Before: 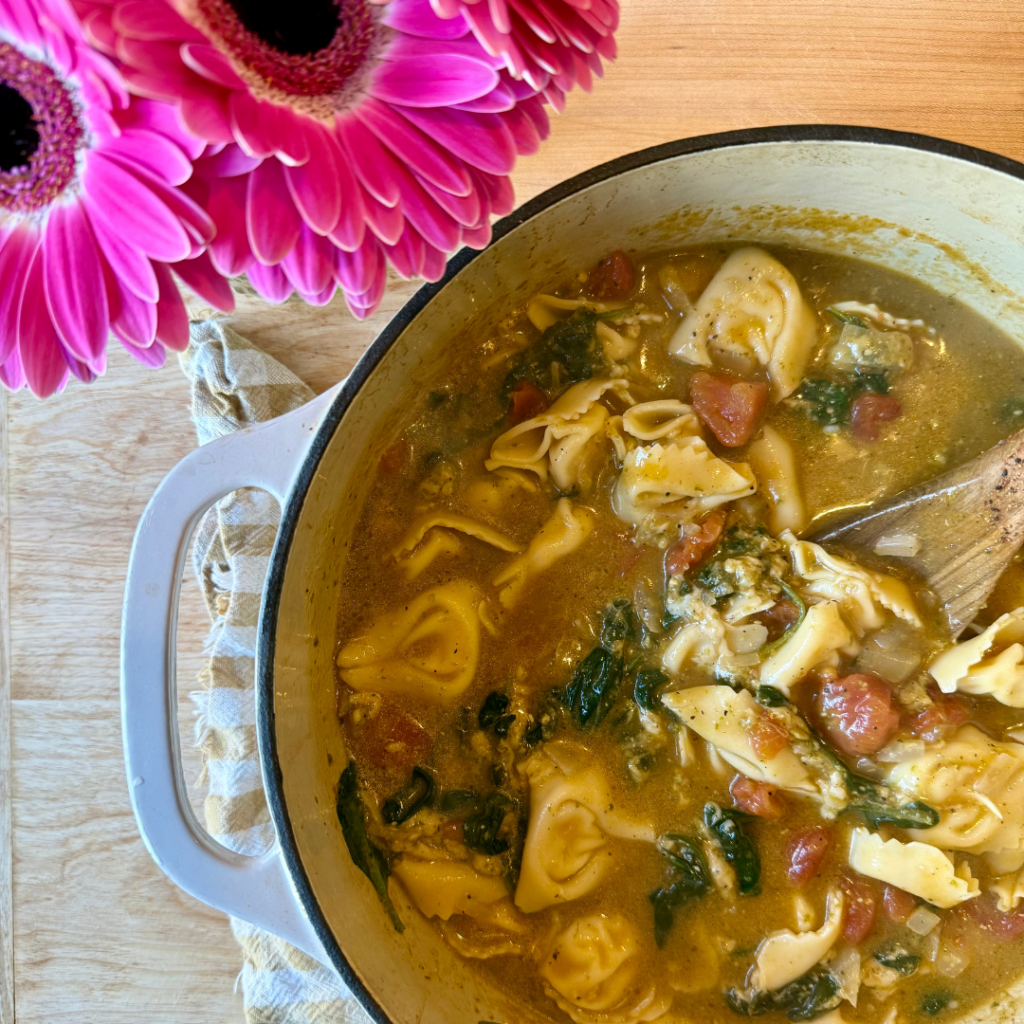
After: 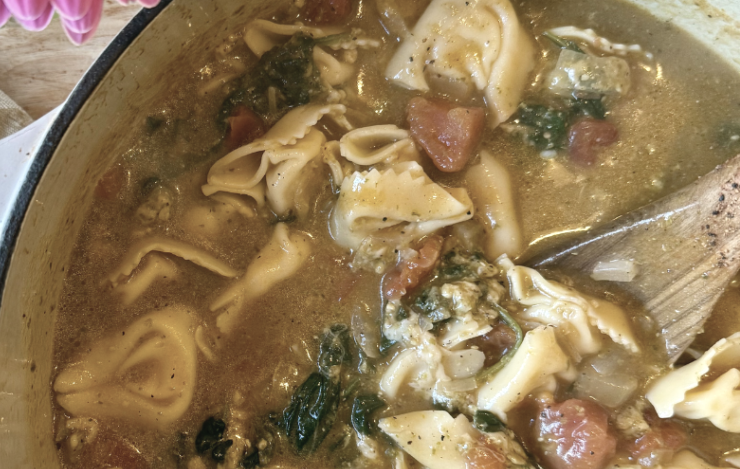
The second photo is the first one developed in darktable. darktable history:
contrast brightness saturation: contrast -0.055, saturation -0.418
crop and rotate: left 27.73%, top 26.923%, bottom 27.246%
exposure: exposure 0.216 EV, compensate highlight preservation false
